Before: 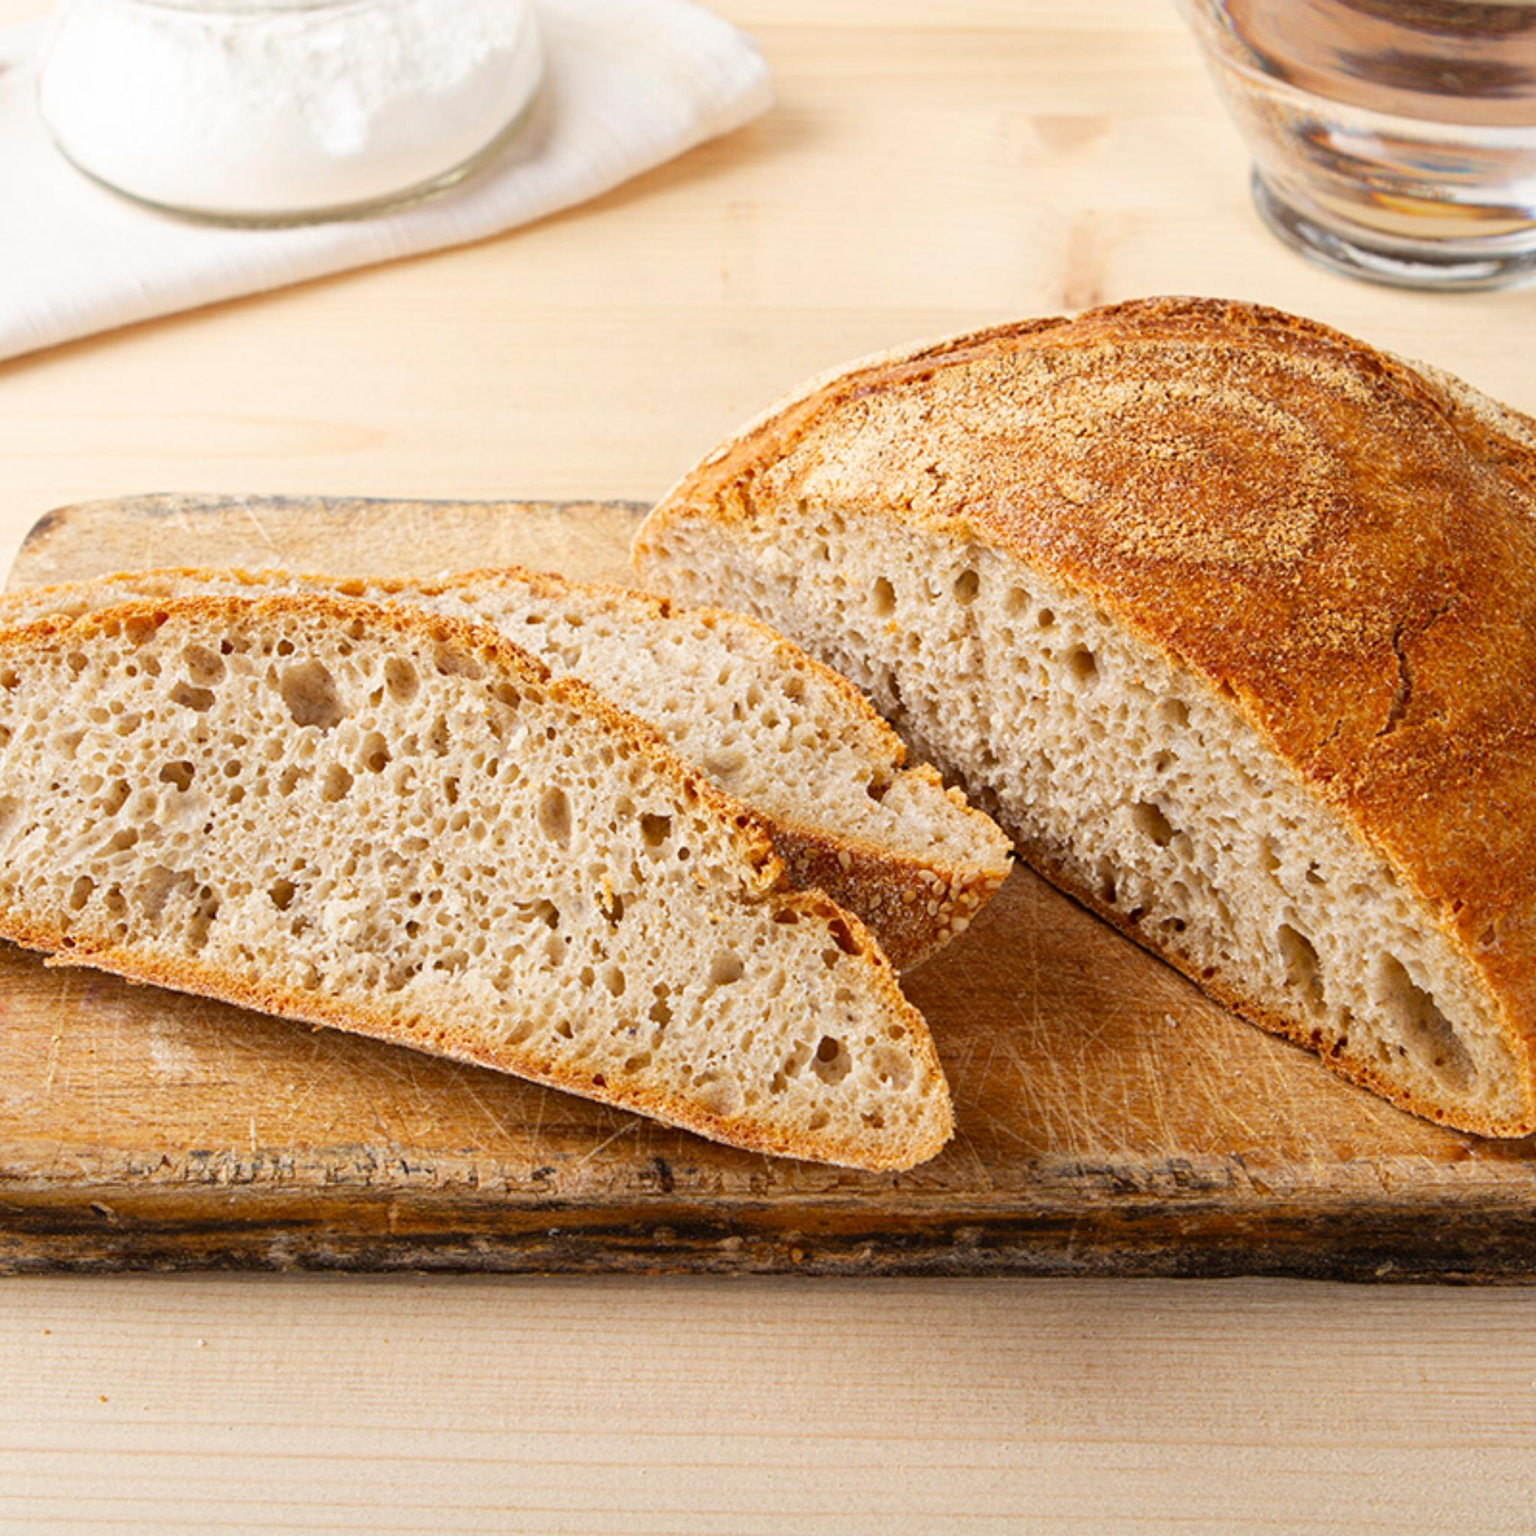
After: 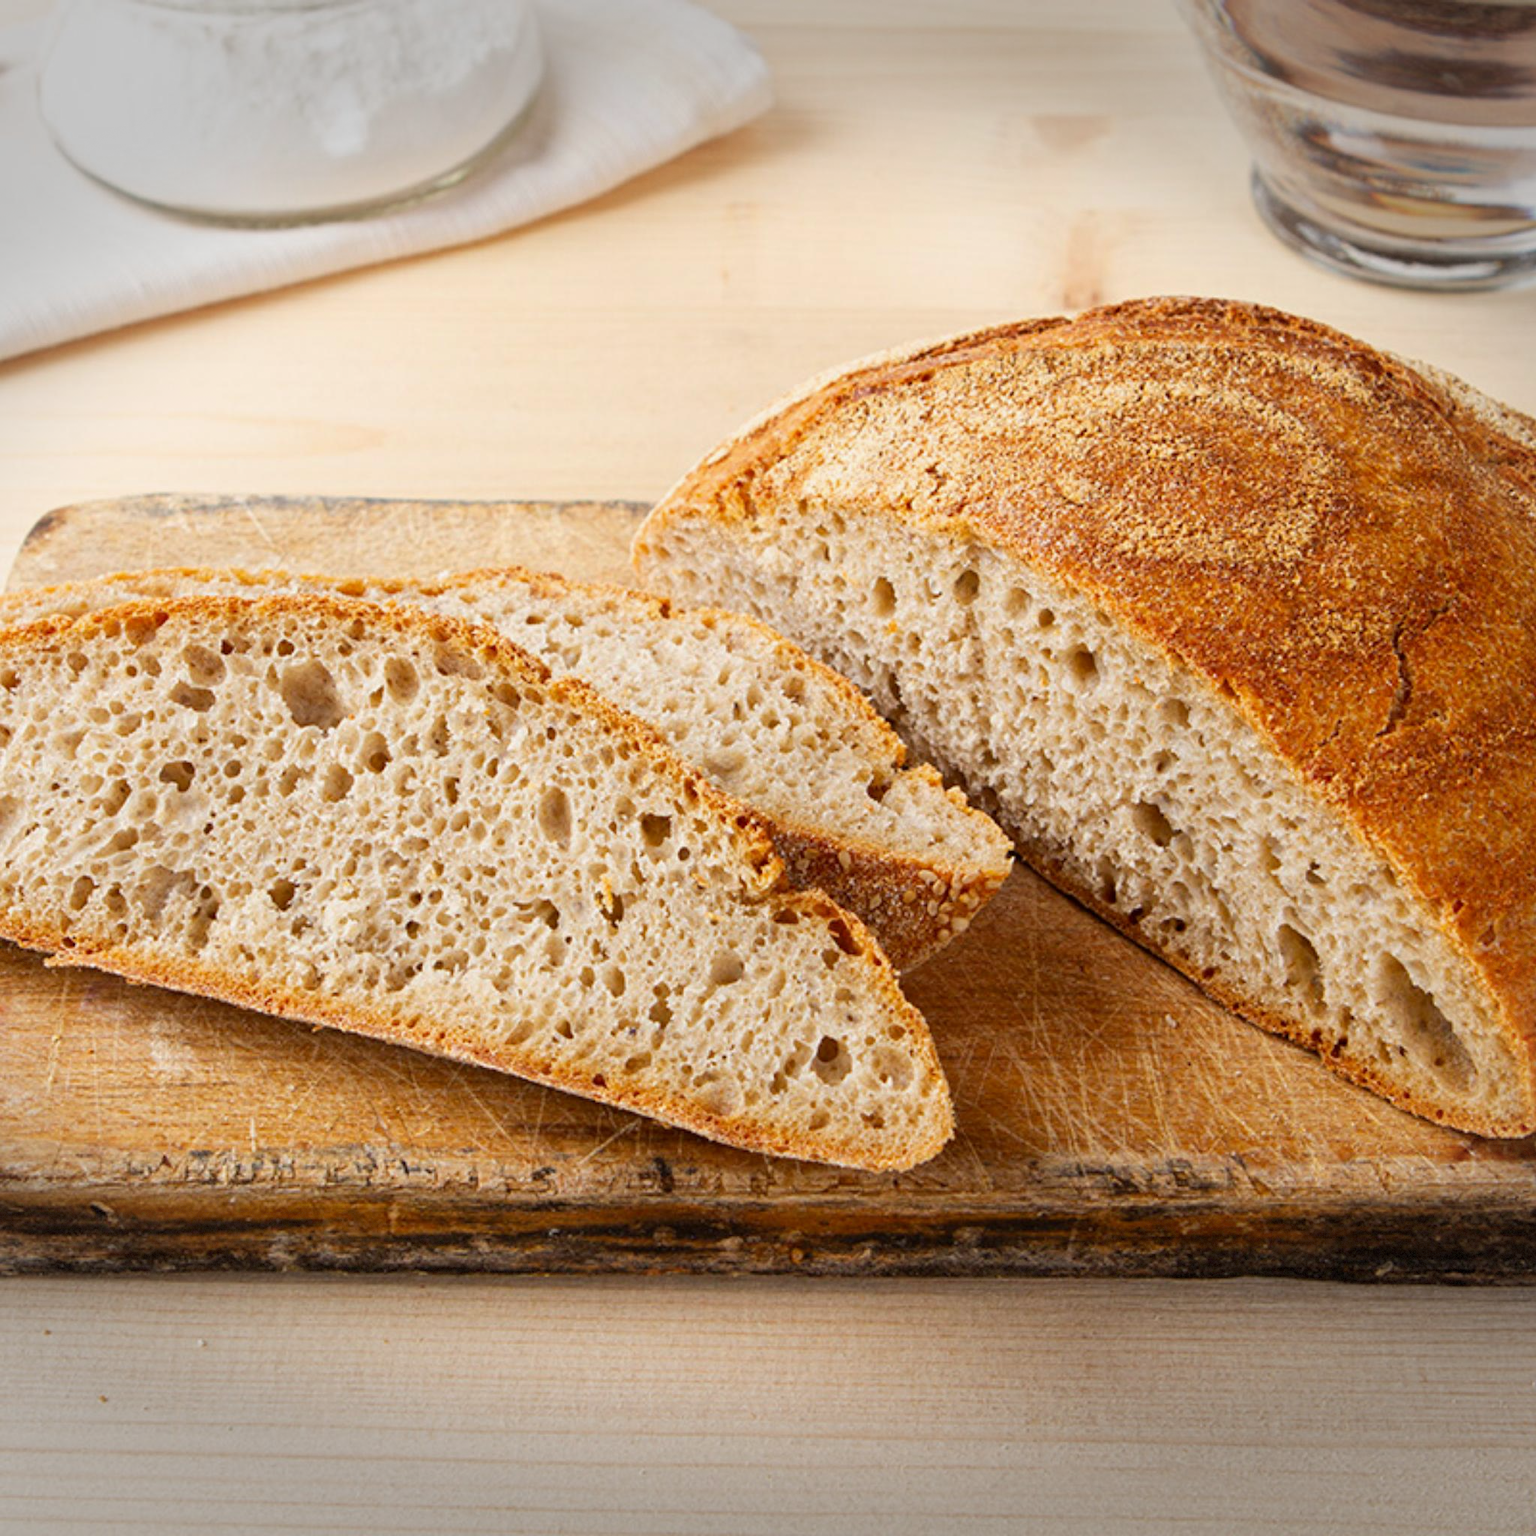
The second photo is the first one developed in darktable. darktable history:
vignetting: fall-off start 100%, brightness -0.406, saturation -0.3, width/height ratio 1.324, dithering 8-bit output, unbound false
exposure: exposure -0.072 EV, compensate highlight preservation false
